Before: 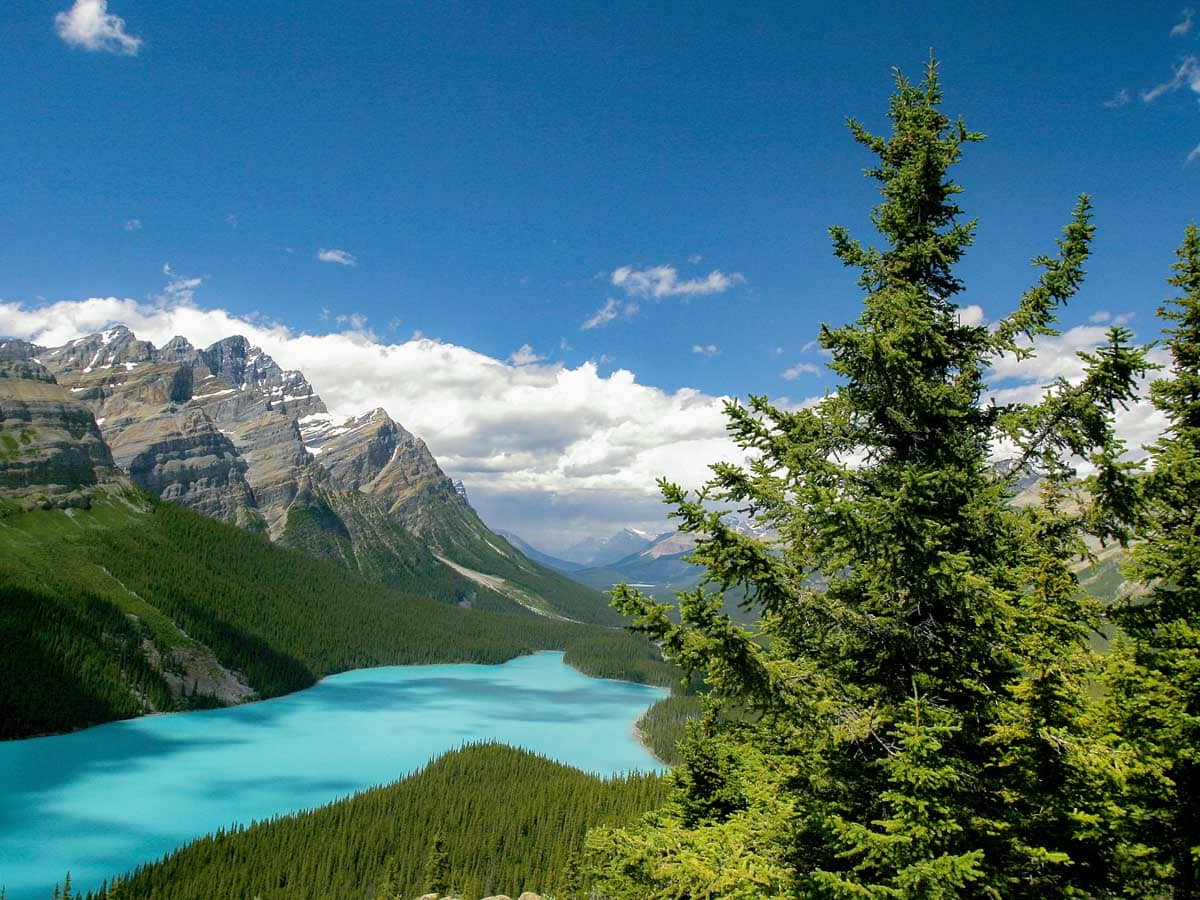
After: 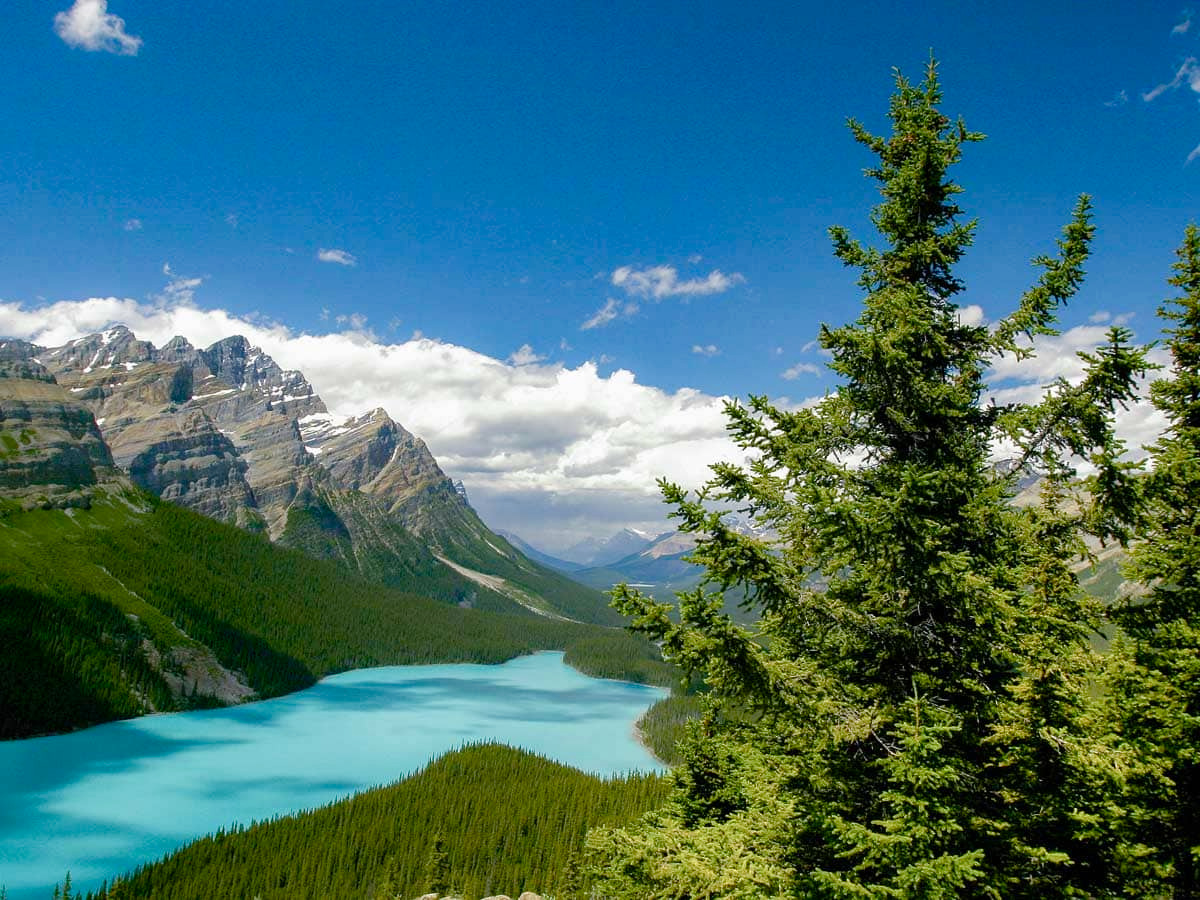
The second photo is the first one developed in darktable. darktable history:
color balance rgb: perceptual saturation grading › global saturation 20%, perceptual saturation grading › highlights -49.437%, perceptual saturation grading › shadows 25.019%, global vibrance 20%
